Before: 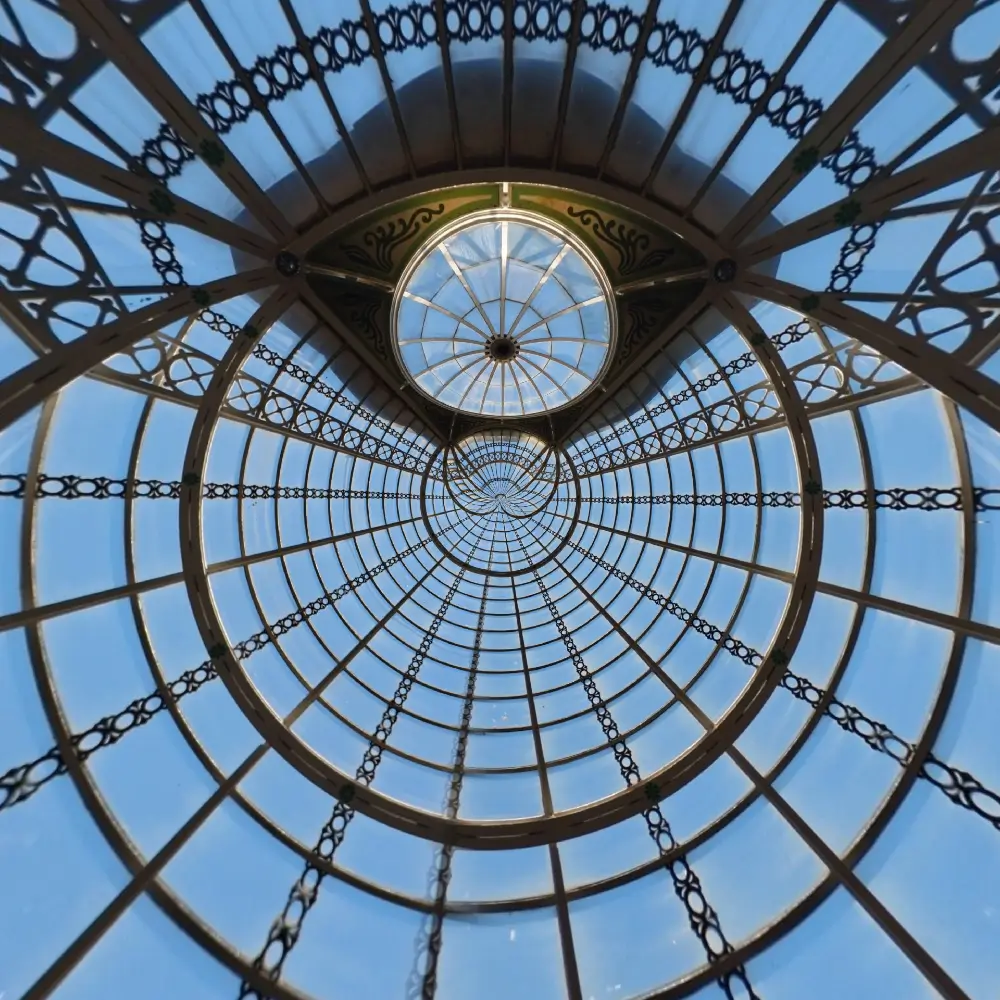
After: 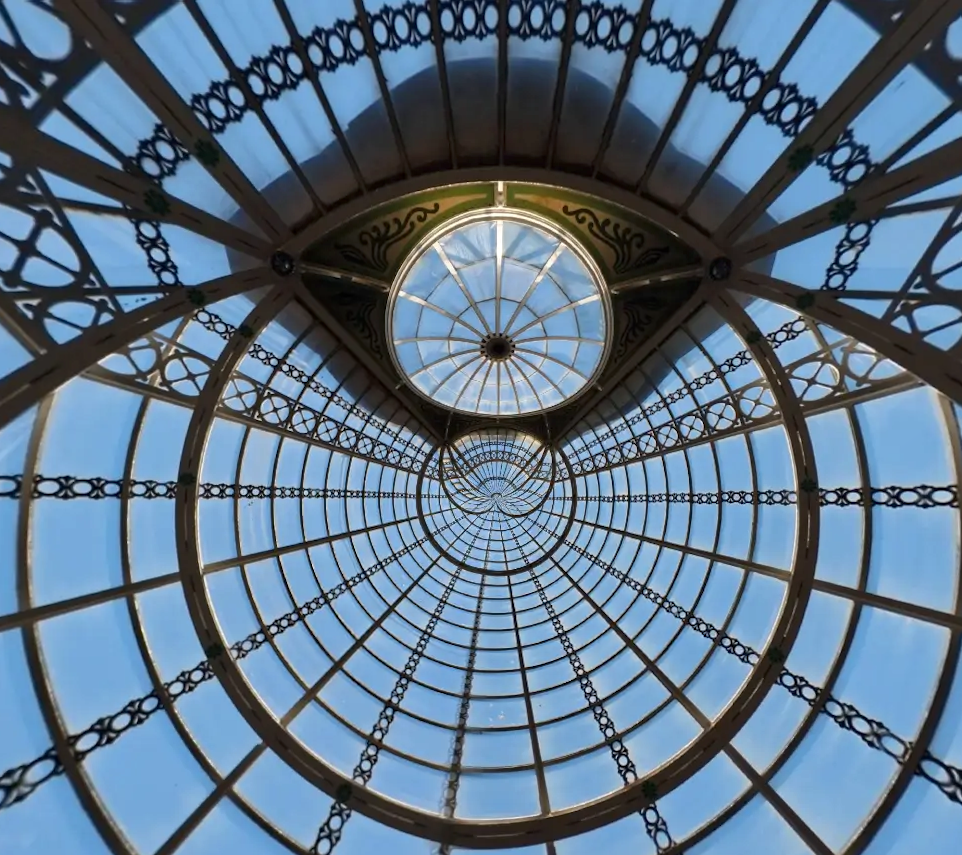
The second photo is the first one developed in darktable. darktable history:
crop and rotate: angle 0.2°, left 0.275%, right 3.127%, bottom 14.18%
local contrast: mode bilateral grid, contrast 20, coarseness 50, detail 130%, midtone range 0.2
